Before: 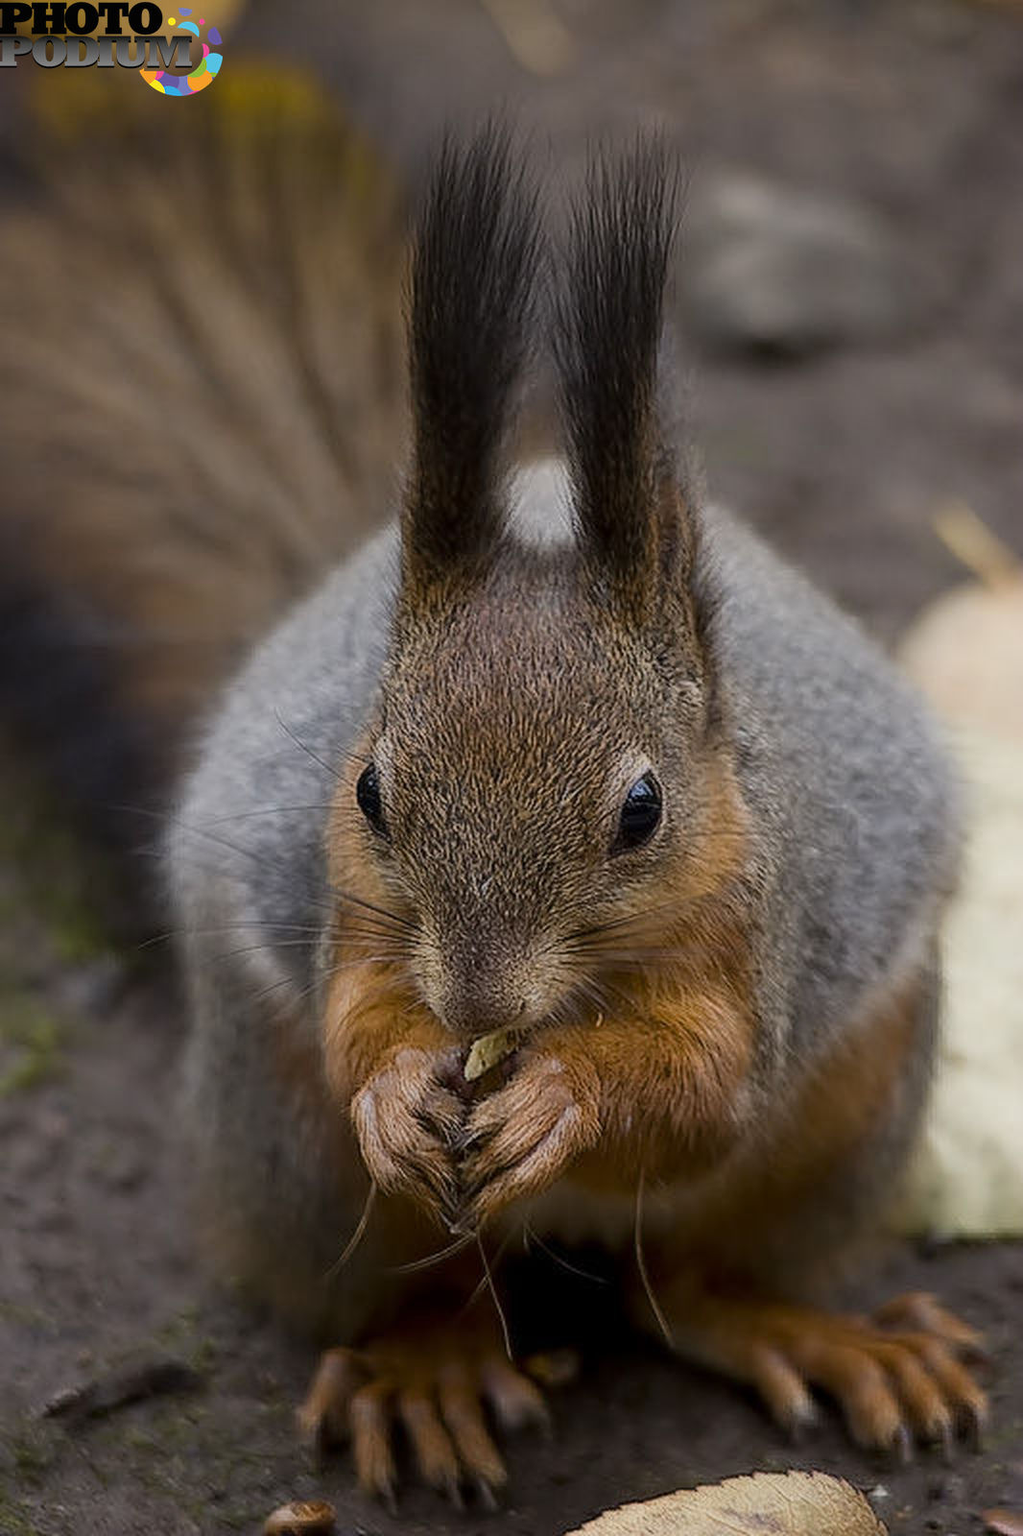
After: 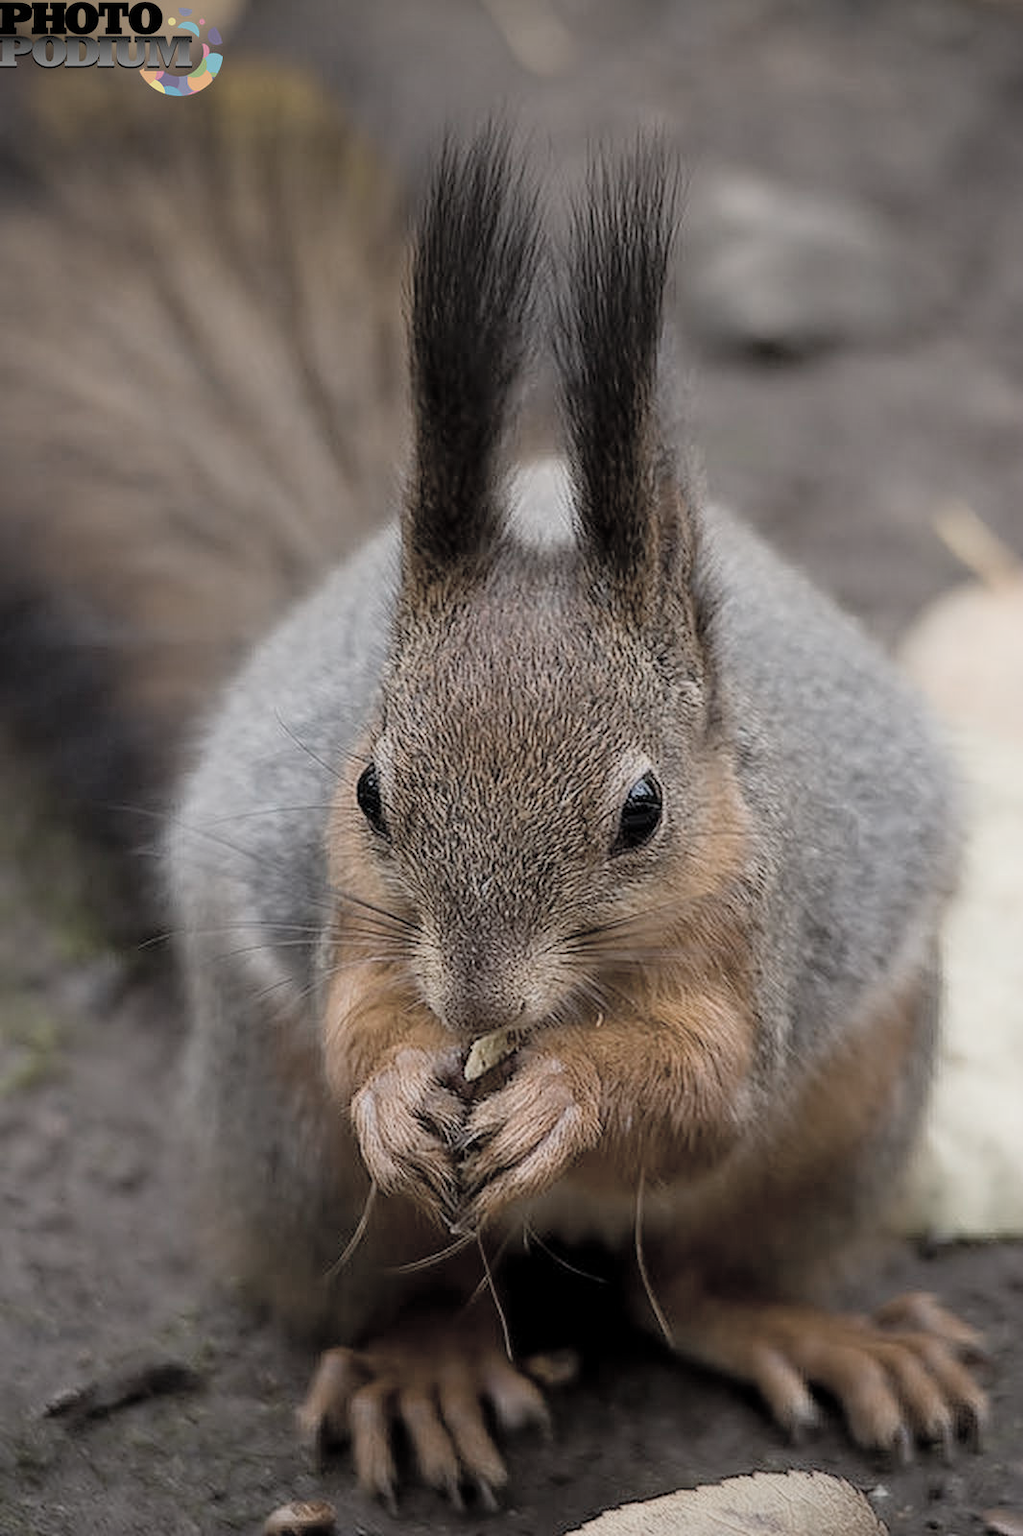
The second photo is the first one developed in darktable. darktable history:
contrast brightness saturation: brightness 0.18, saturation -0.5
vignetting: fall-off radius 60.92%
